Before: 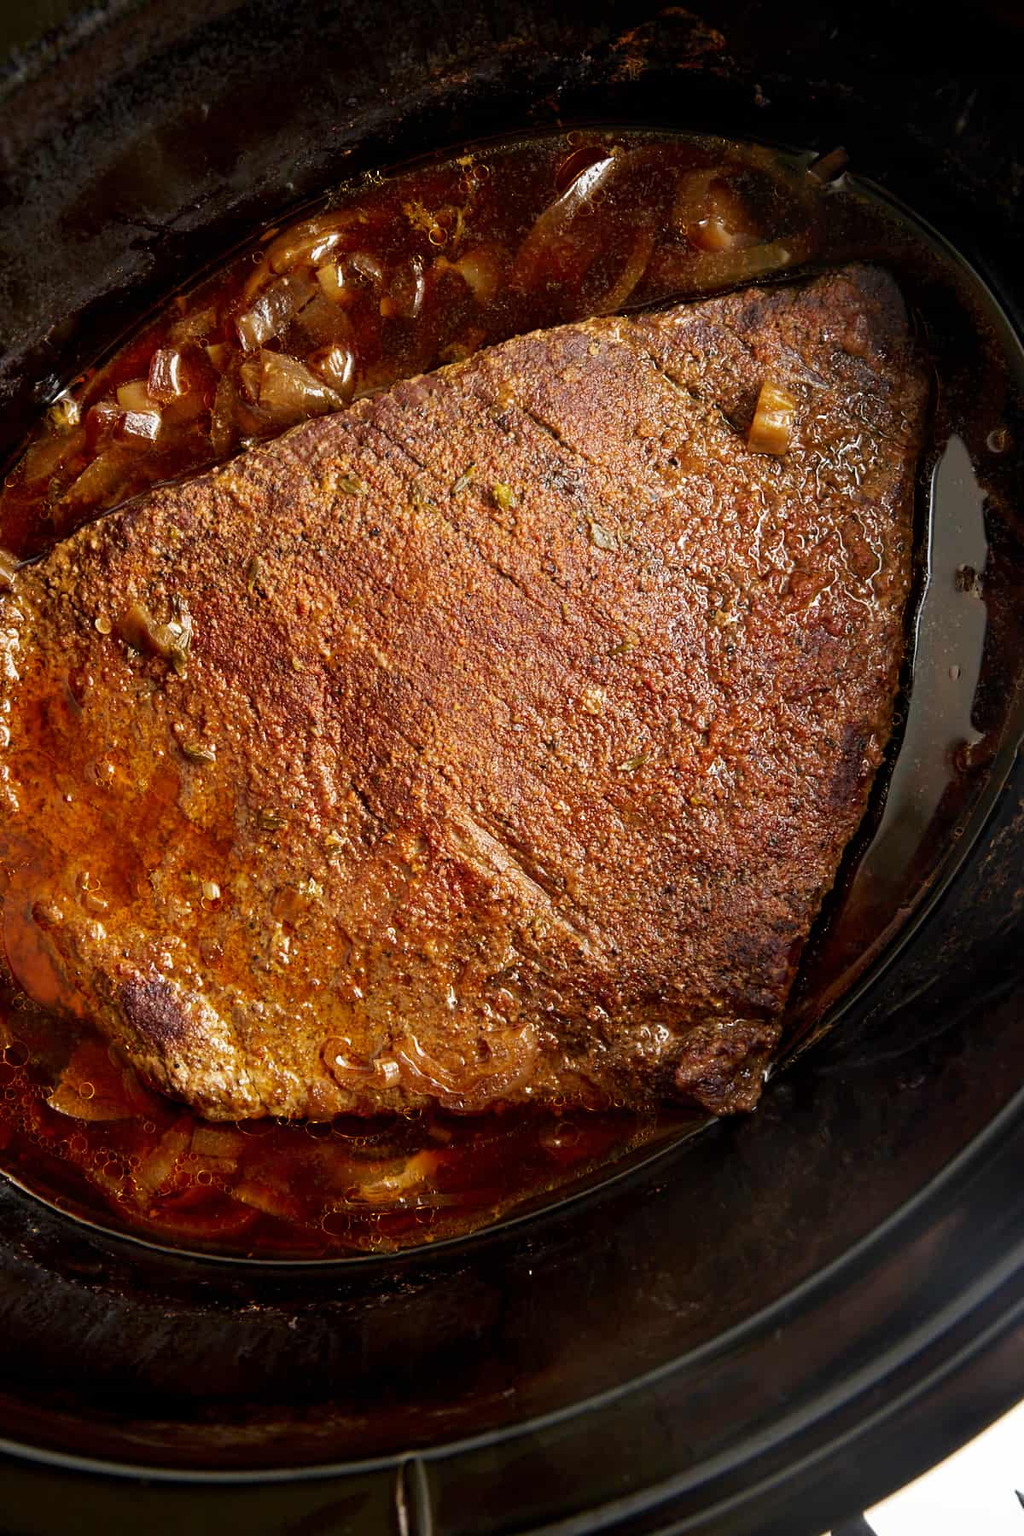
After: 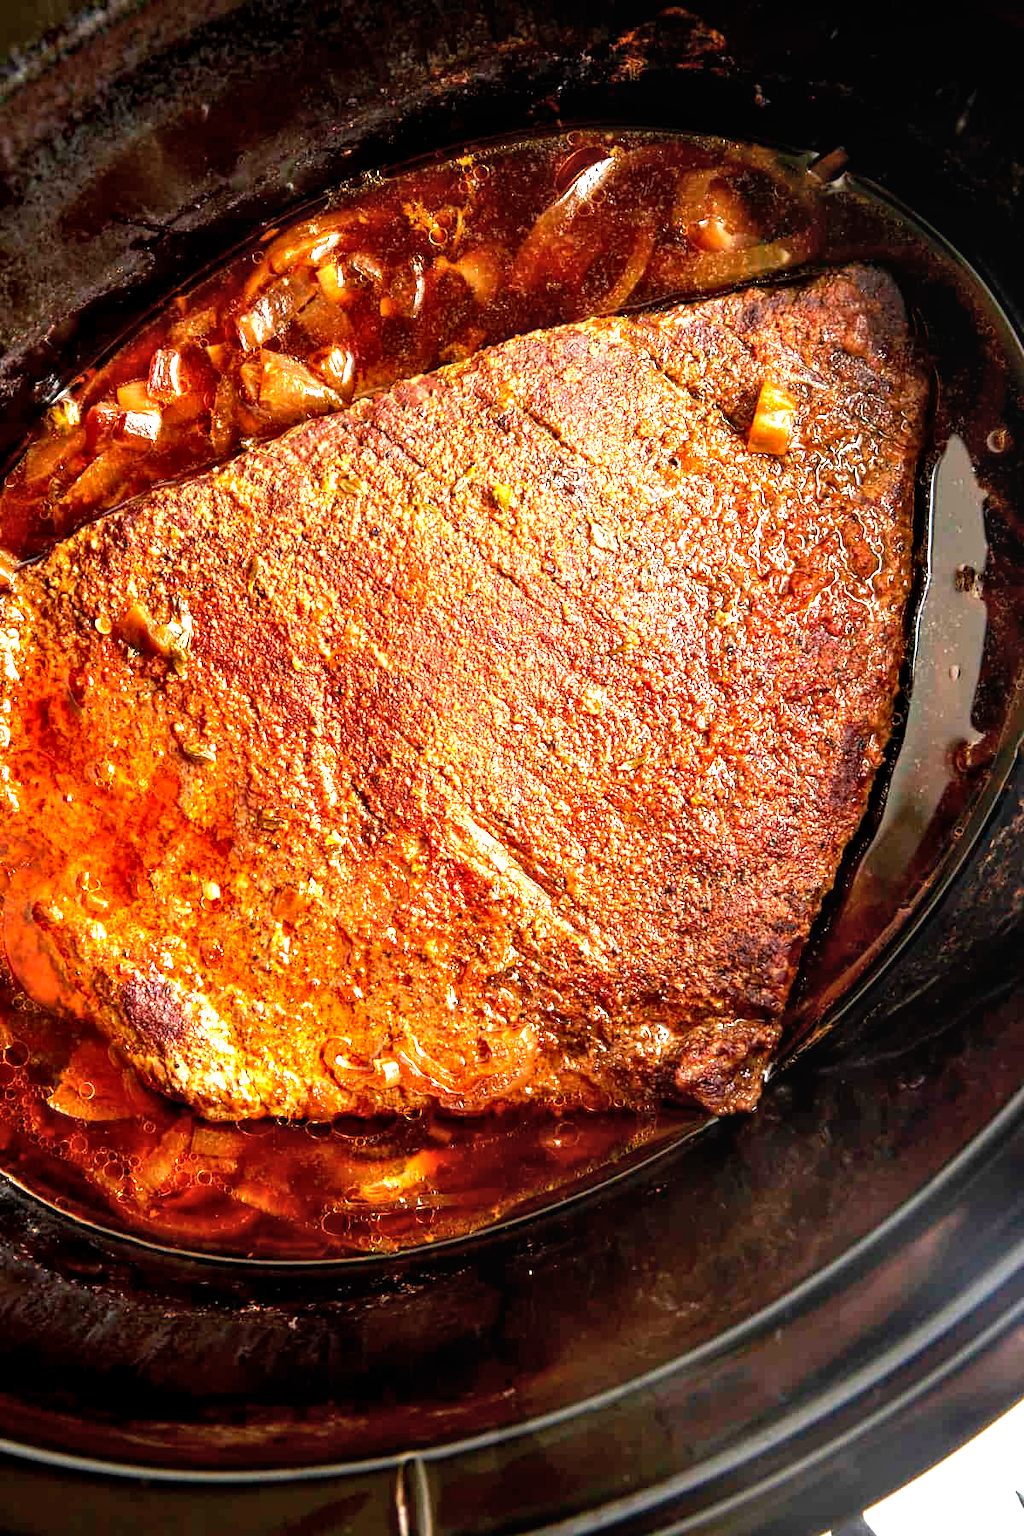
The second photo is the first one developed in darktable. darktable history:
local contrast: detail 130%
exposure: black level correction 0, exposure 1.477 EV, compensate exposure bias true, compensate highlight preservation false
